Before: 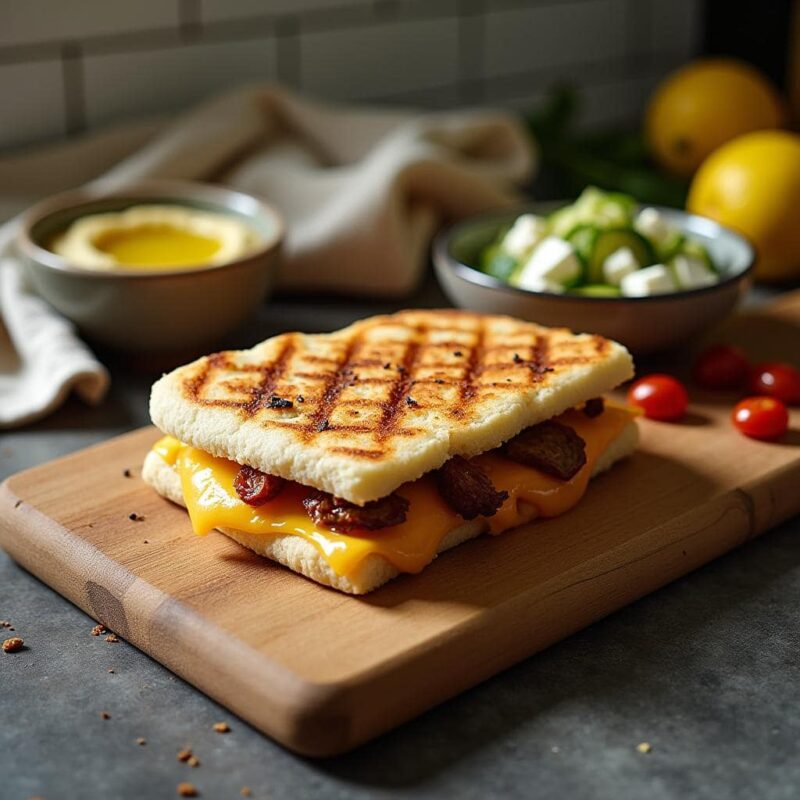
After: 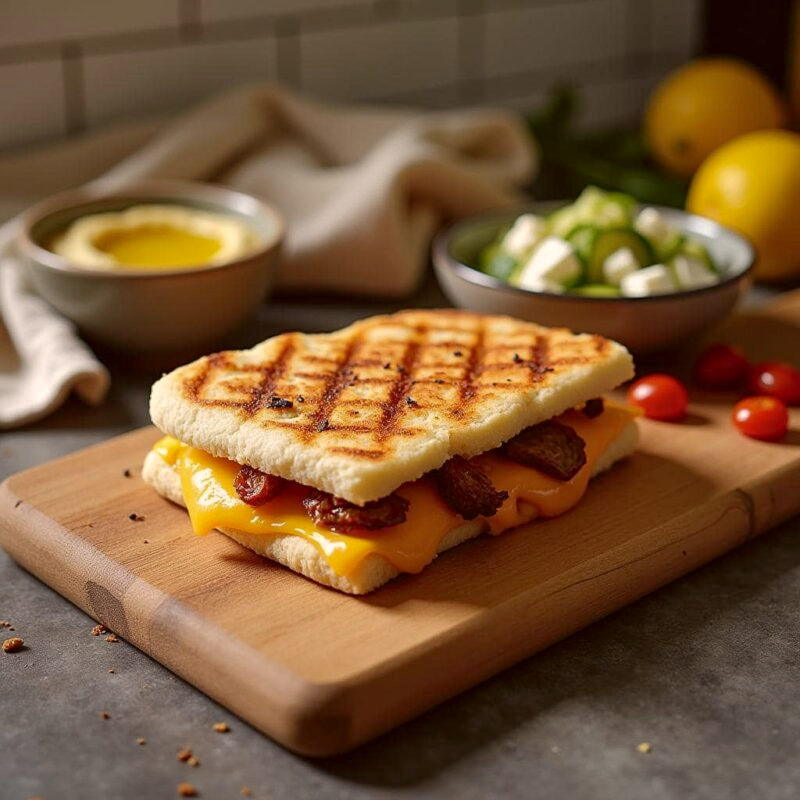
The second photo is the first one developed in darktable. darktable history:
color correction: highlights a* 6.27, highlights b* 8.19, shadows a* 5.94, shadows b* 7.23, saturation 0.9
shadows and highlights: on, module defaults
